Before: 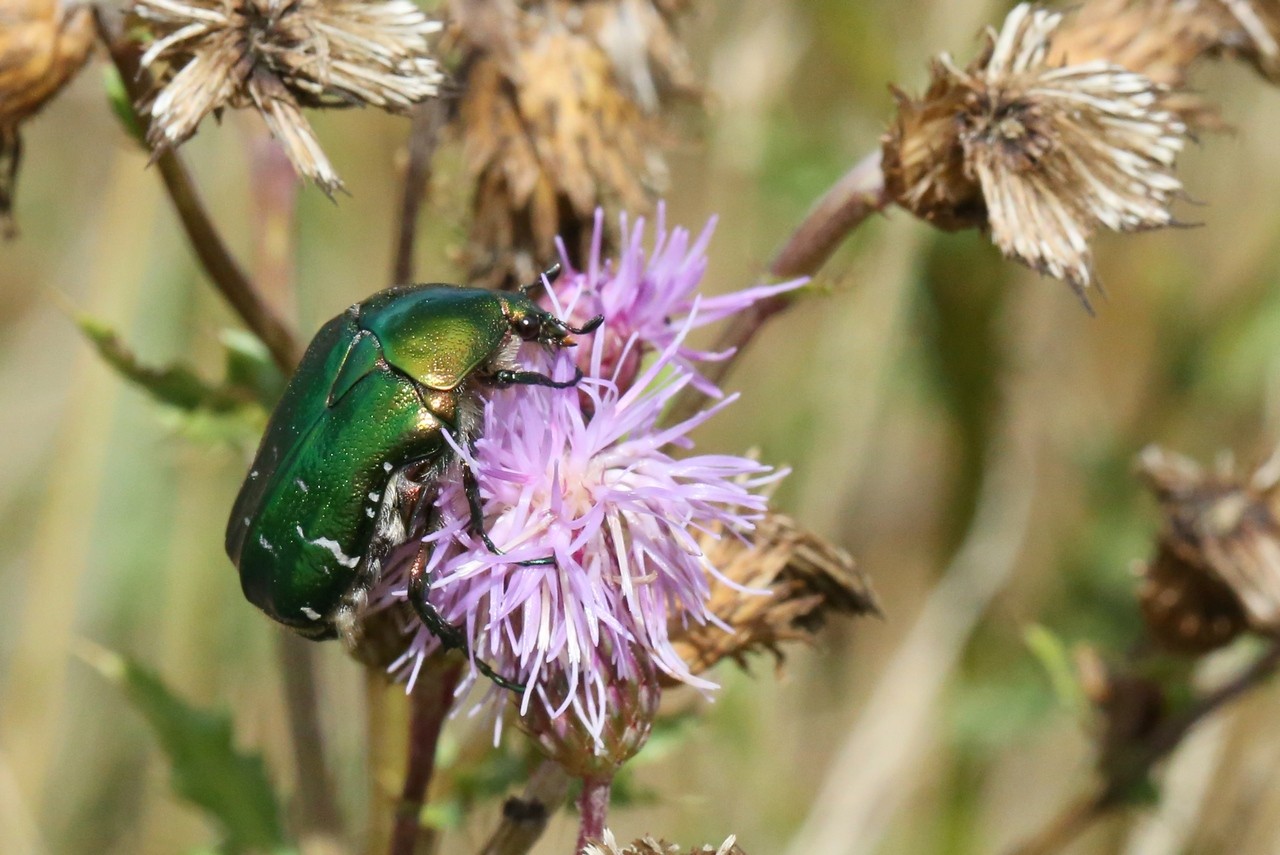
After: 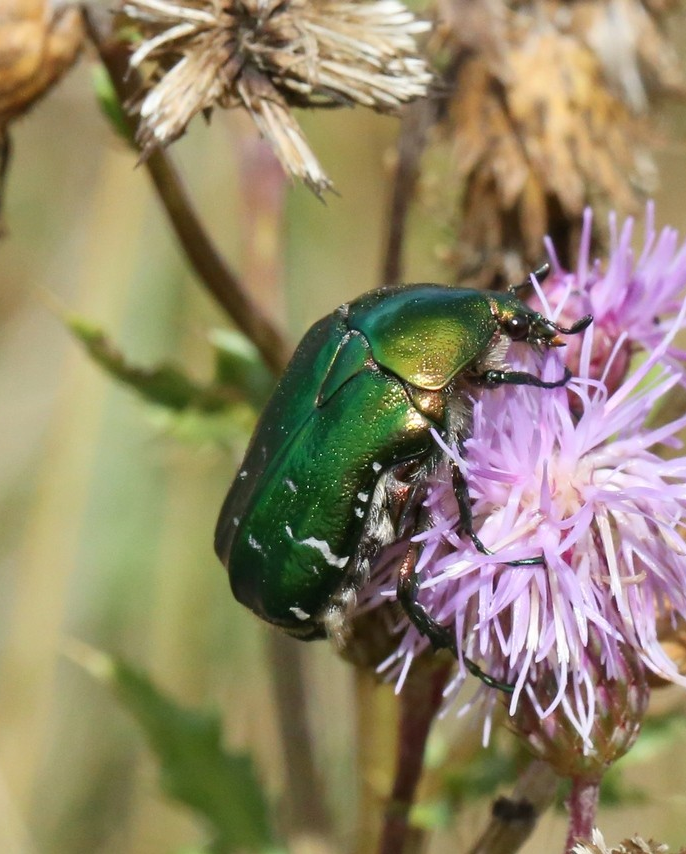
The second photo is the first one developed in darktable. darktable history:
crop: left 0.891%, right 45.452%, bottom 0.09%
